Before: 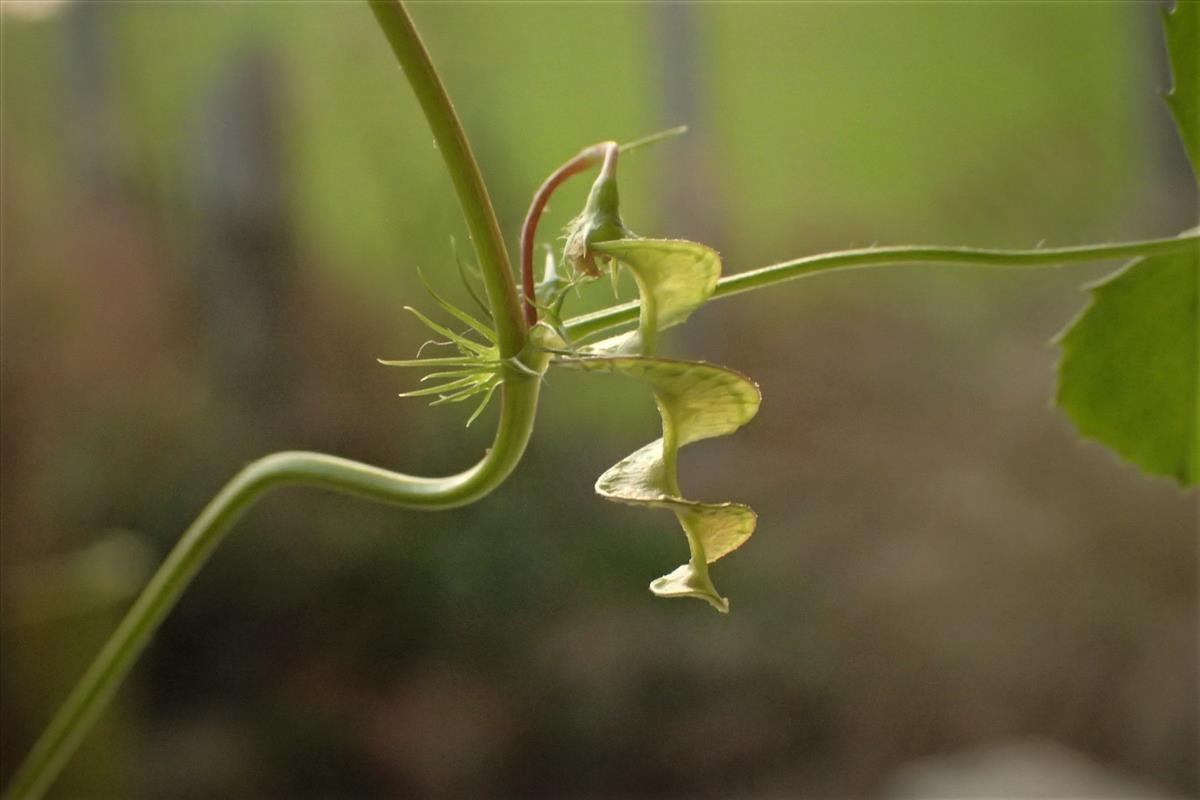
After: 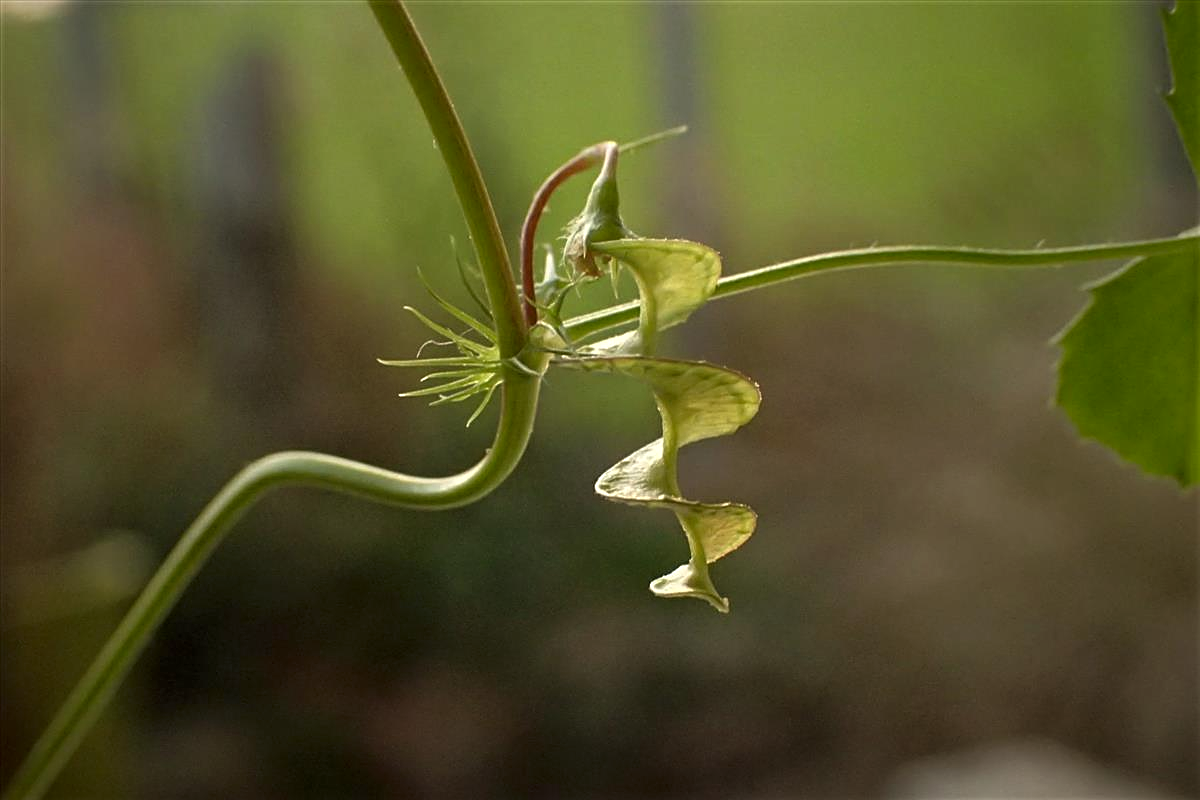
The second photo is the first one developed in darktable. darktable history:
local contrast: highlights 107%, shadows 97%, detail 119%, midtone range 0.2
contrast brightness saturation: brightness -0.086
sharpen: on, module defaults
